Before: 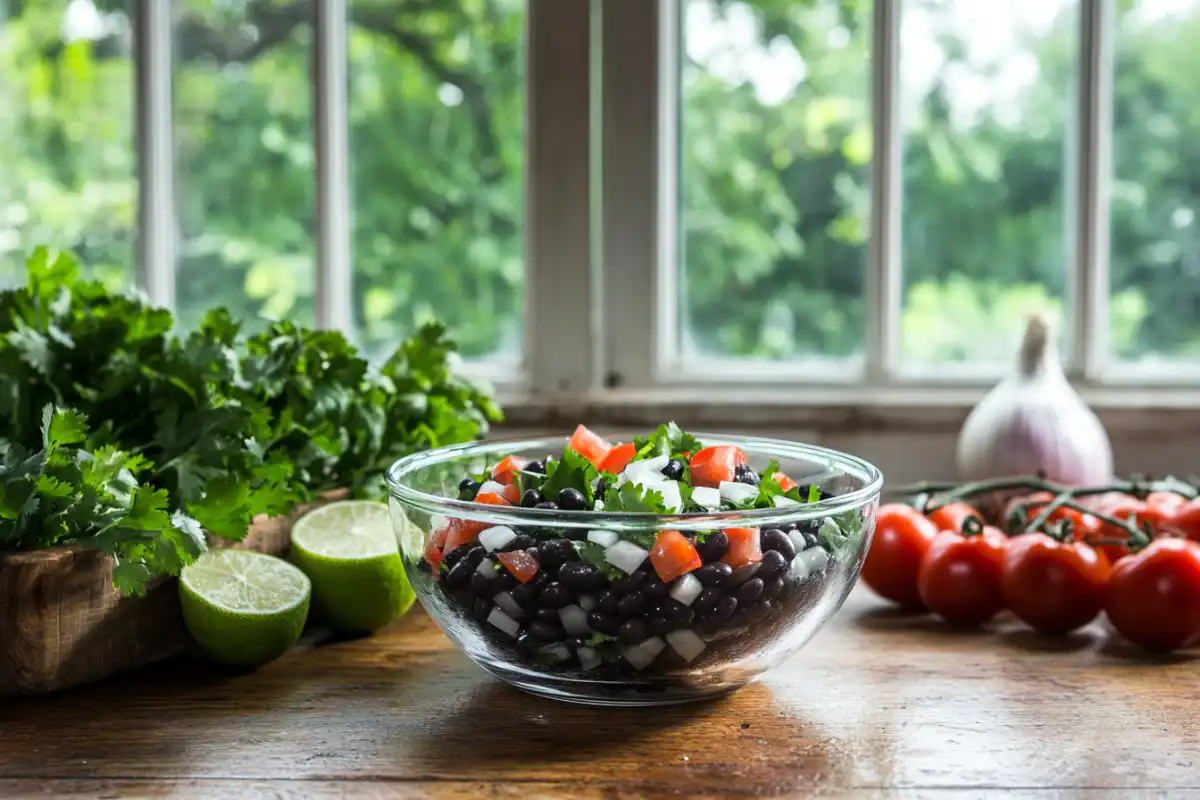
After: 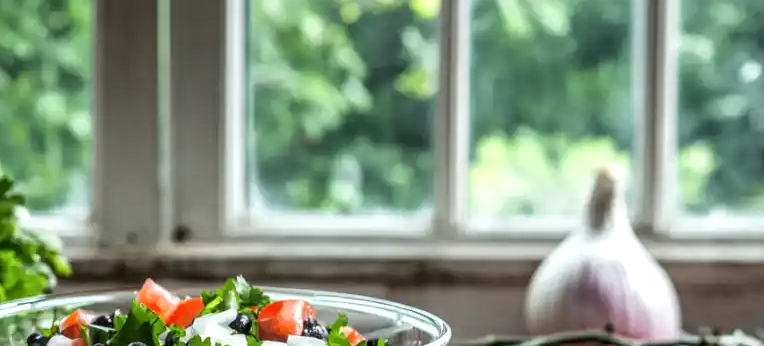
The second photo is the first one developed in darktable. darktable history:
crop: left 36.005%, top 18.293%, right 0.31%, bottom 38.444%
local contrast: detail 142%
